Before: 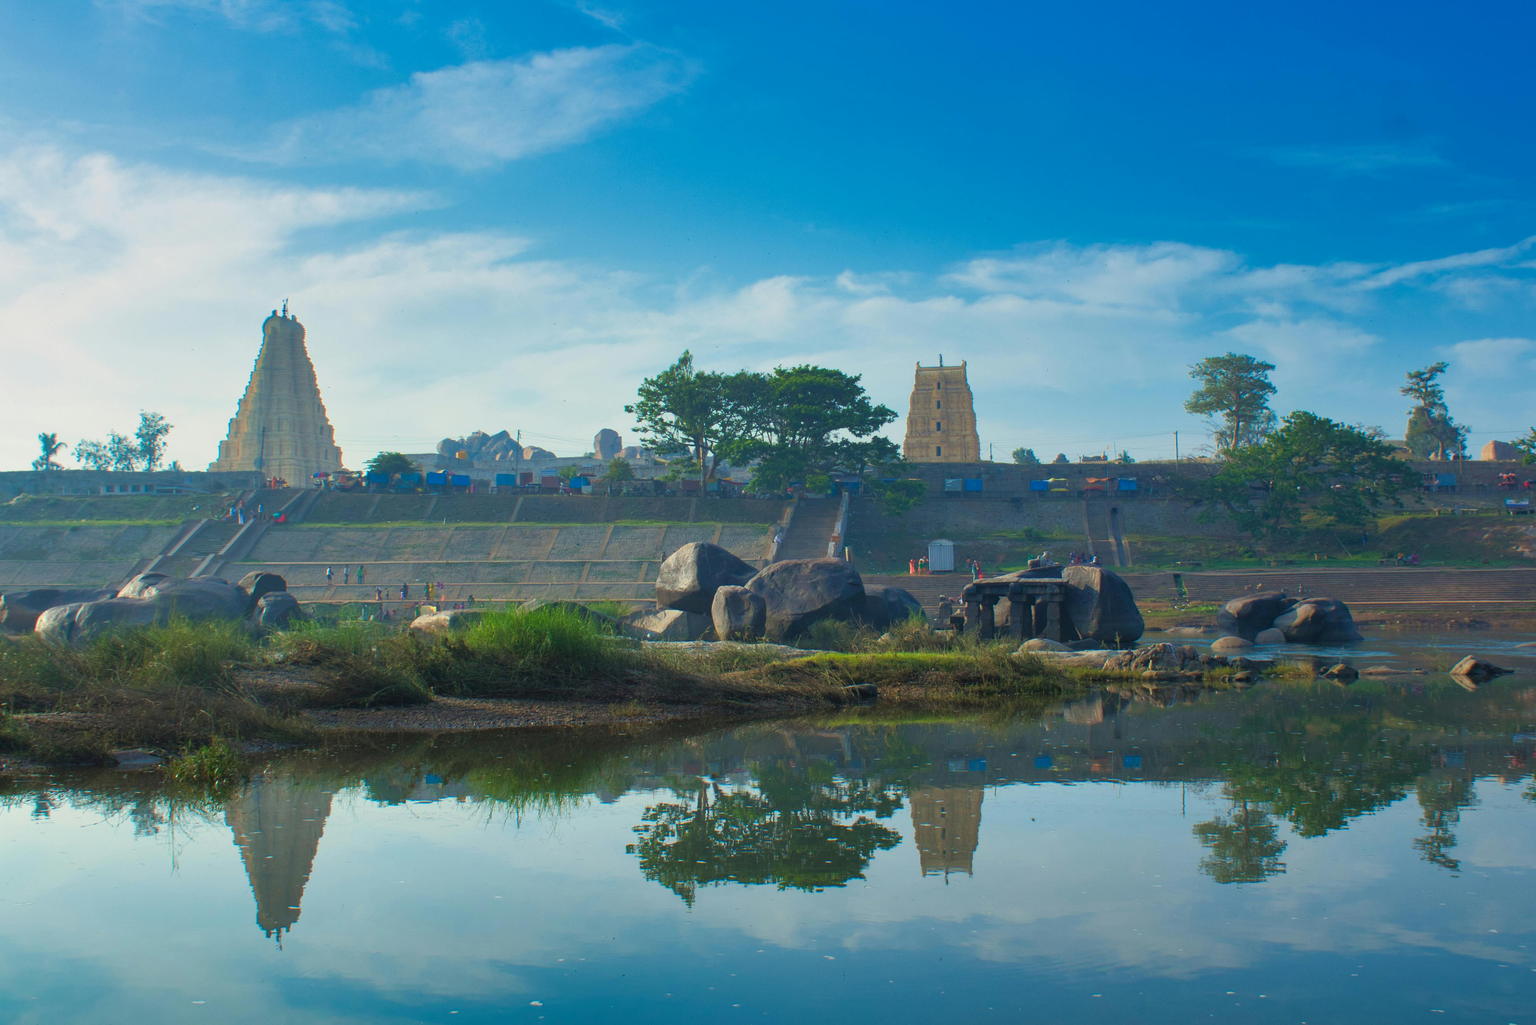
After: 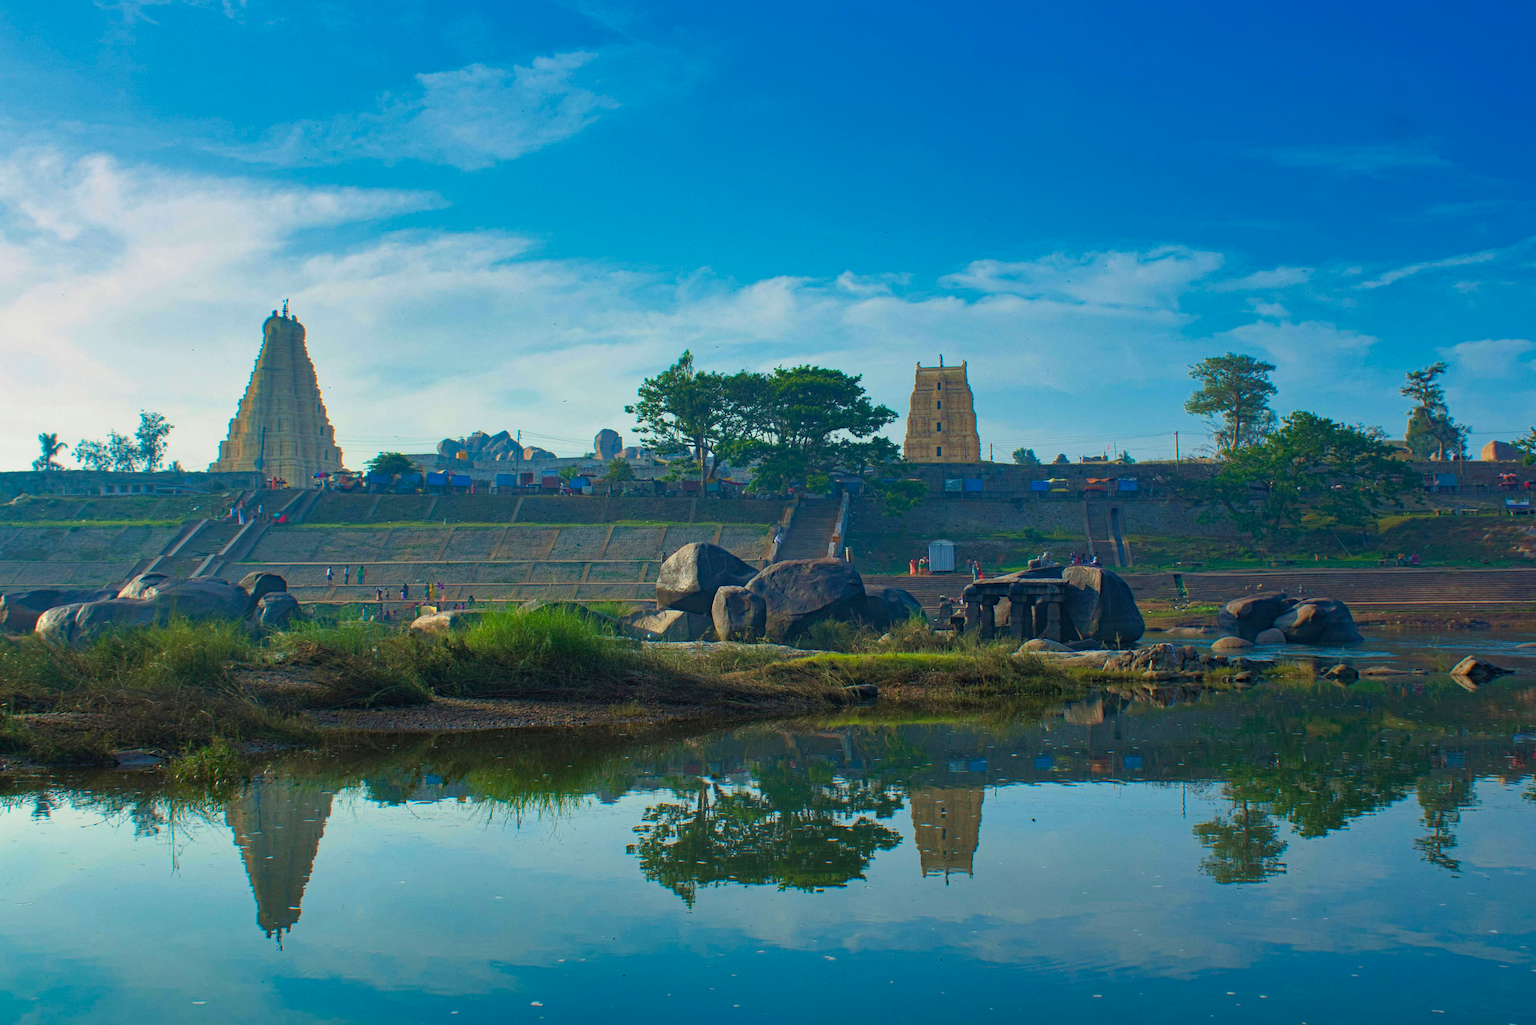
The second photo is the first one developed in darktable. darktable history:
haze removal: strength 0.503, distance 0.431, compatibility mode true, adaptive false
